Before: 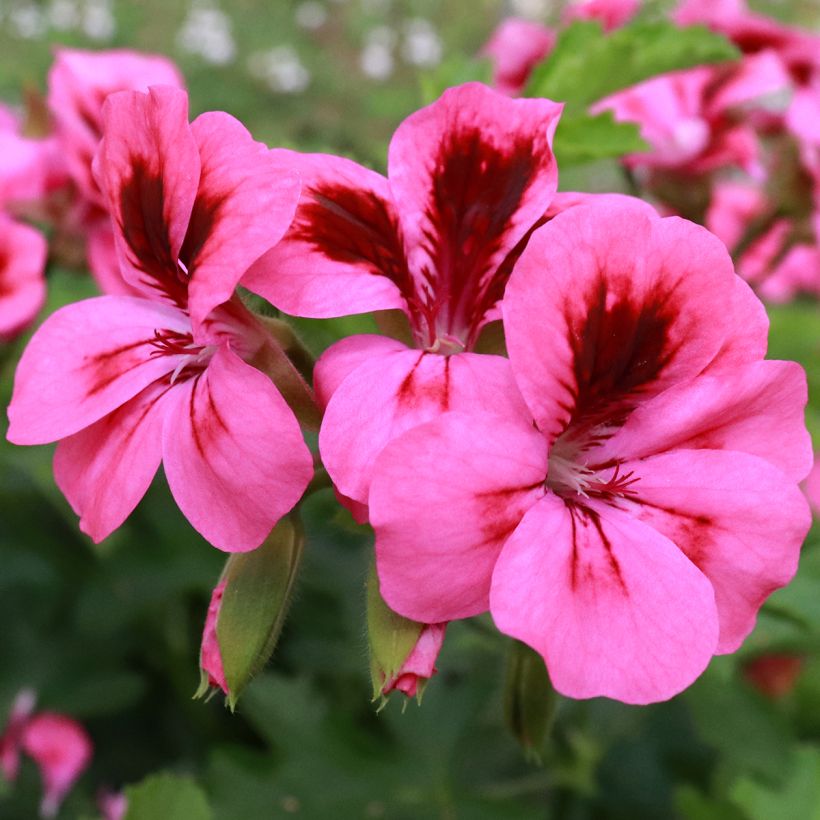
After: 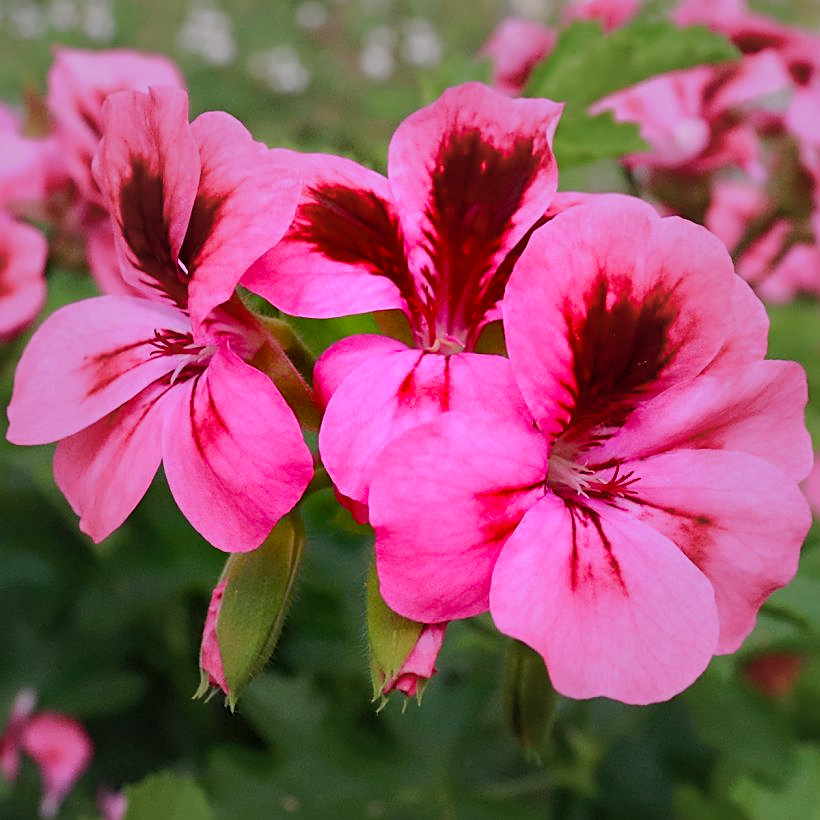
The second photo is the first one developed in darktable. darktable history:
shadows and highlights: shadows 39.23, highlights -59.93
vignetting: fall-off start 39.49%, fall-off radius 40.44%, brightness -0.187, saturation -0.291
color balance rgb: shadows lift › luminance -19.594%, highlights gain › chroma 1.099%, highlights gain › hue 60.03°, linear chroma grading › global chroma 15.191%, perceptual saturation grading › global saturation 13.989%, perceptual saturation grading › highlights -25.139%, perceptual saturation grading › shadows 29.382%, perceptual brilliance grading › mid-tones 10.337%, perceptual brilliance grading › shadows 15.317%
sharpen: amount 0.56
